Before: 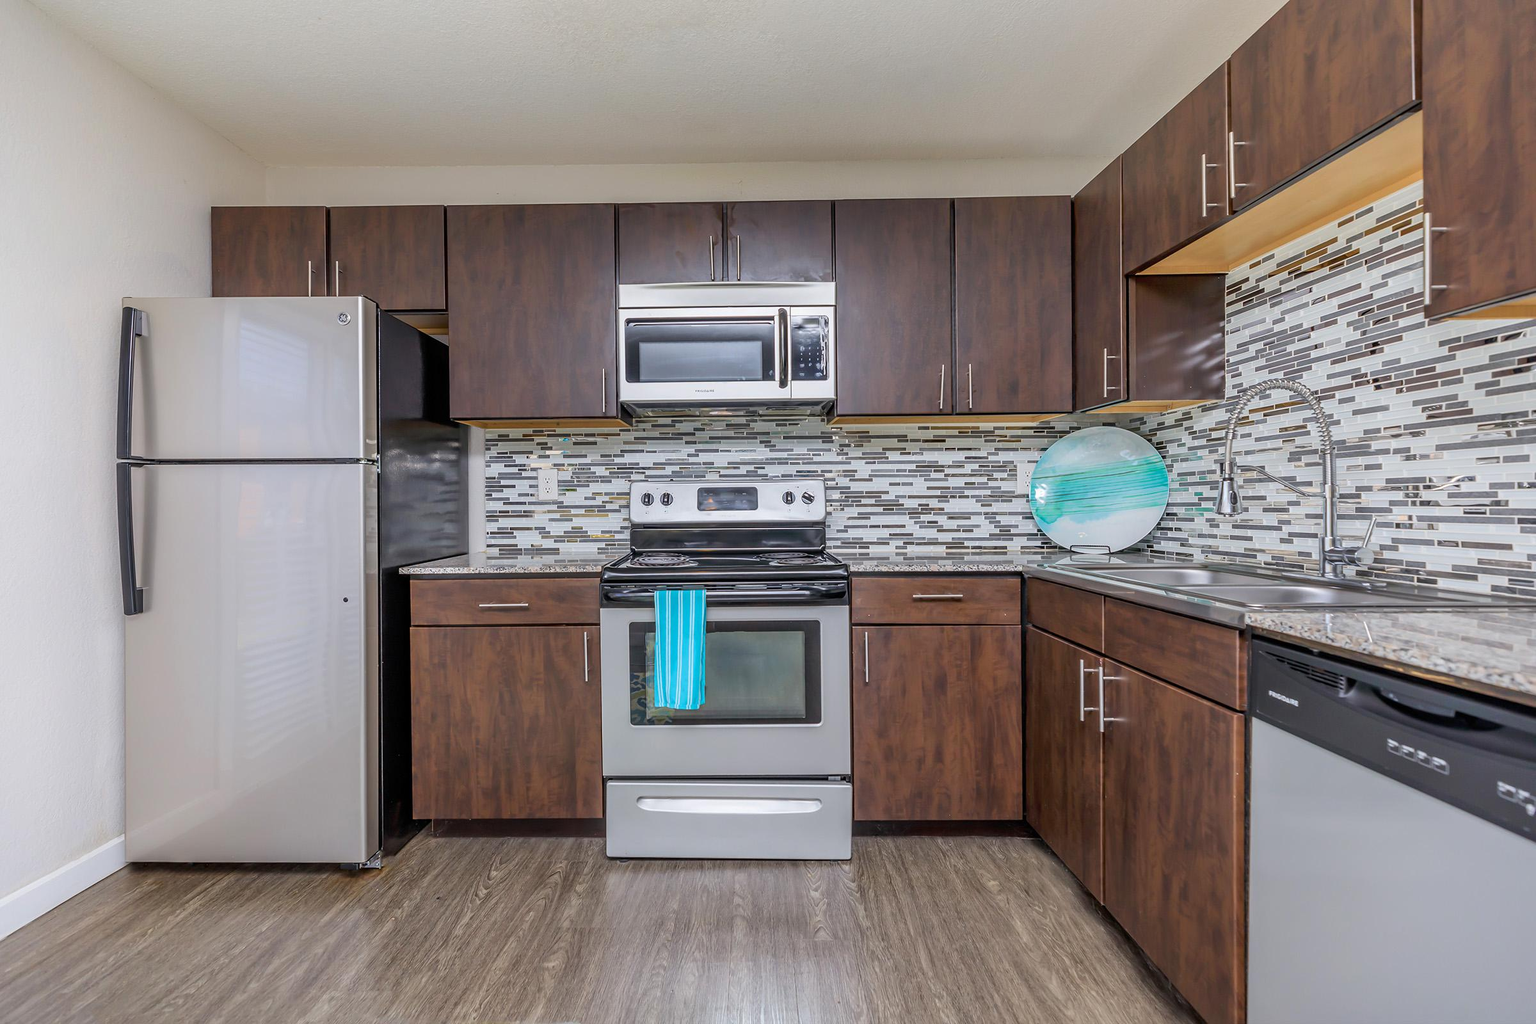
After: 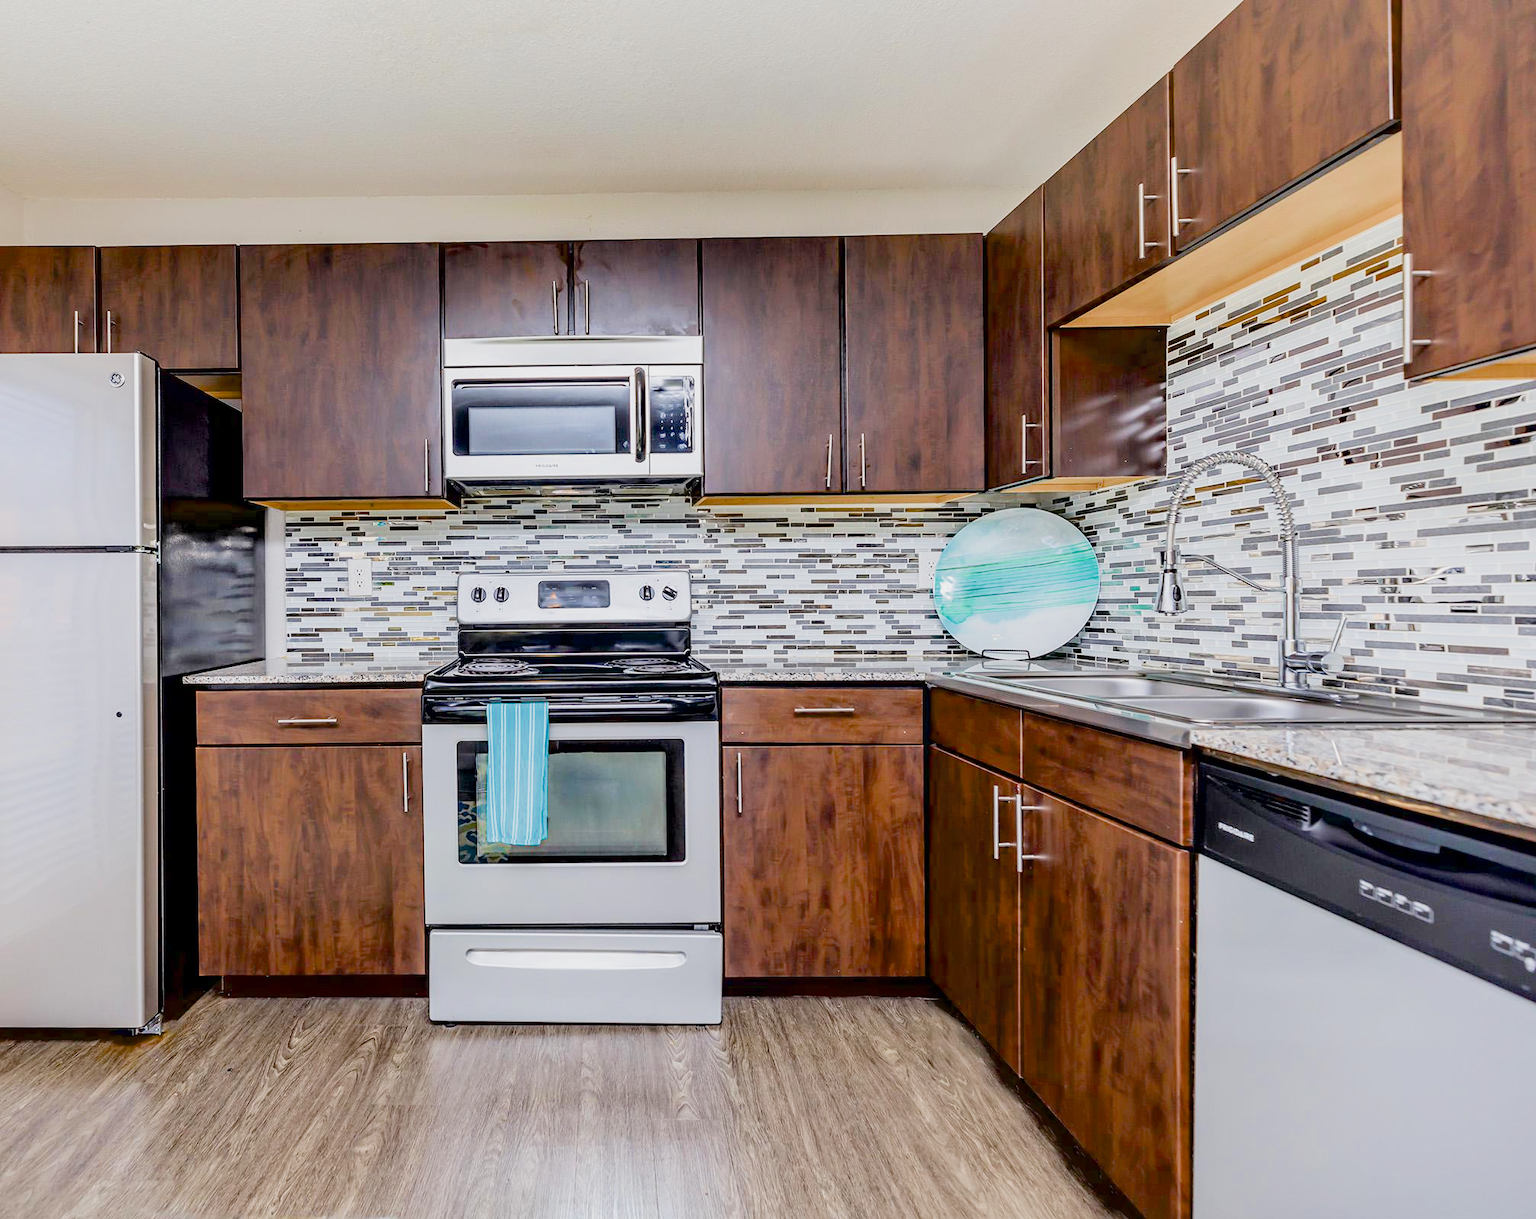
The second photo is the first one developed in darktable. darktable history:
crop: left 16.026%
exposure: black level correction 0.033, exposure 0.907 EV, compensate highlight preservation false
filmic rgb: black relative exposure -7.65 EV, white relative exposure 4.56 EV, hardness 3.61, add noise in highlights 0.001, color science v3 (2019), use custom middle-gray values true, contrast in highlights soft
